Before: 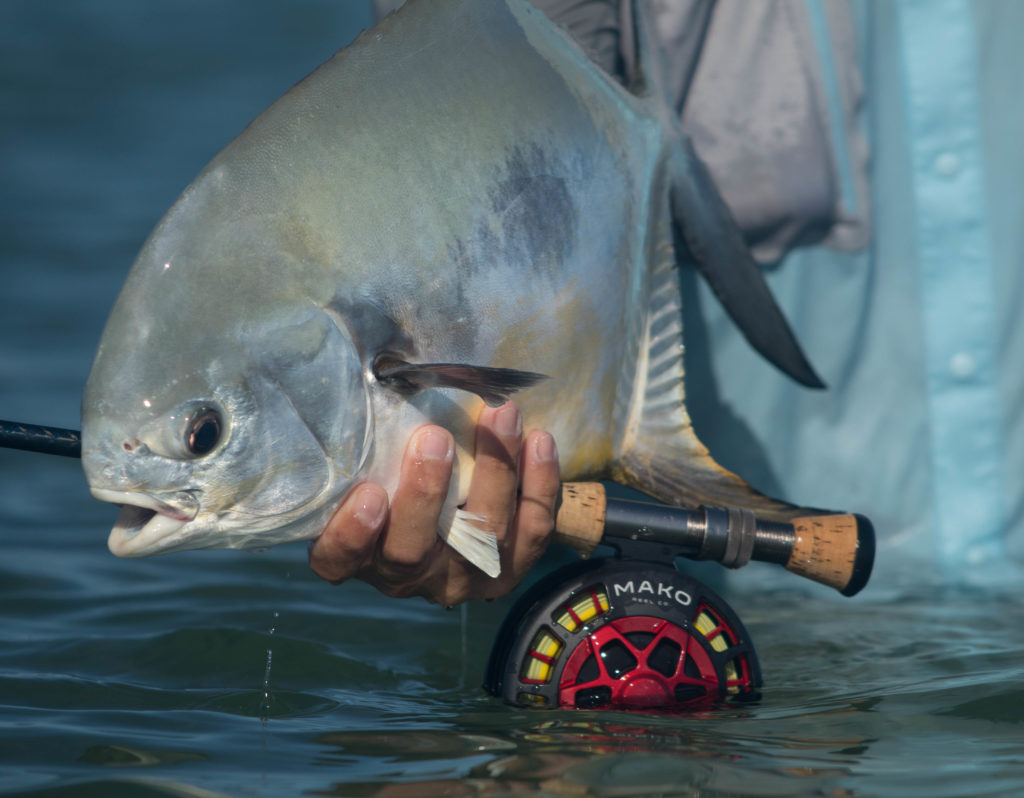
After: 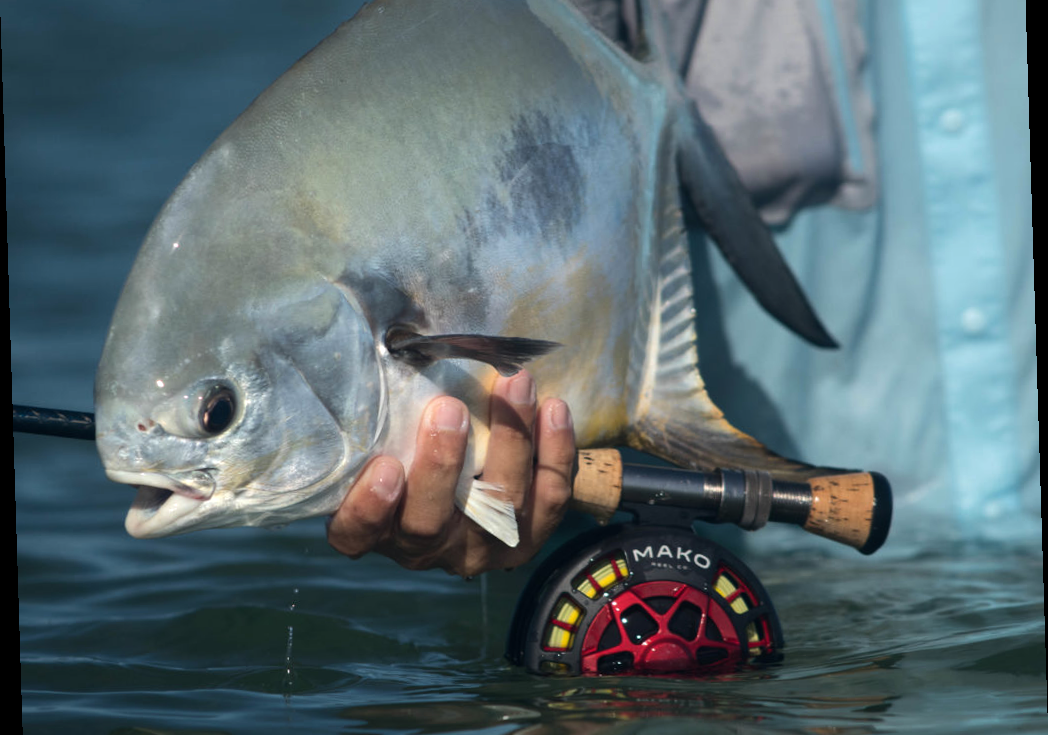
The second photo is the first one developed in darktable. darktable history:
crop and rotate: top 5.609%, bottom 5.609%
rotate and perspective: rotation -1.77°, lens shift (horizontal) 0.004, automatic cropping off
tone equalizer: -8 EV -0.417 EV, -7 EV -0.389 EV, -6 EV -0.333 EV, -5 EV -0.222 EV, -3 EV 0.222 EV, -2 EV 0.333 EV, -1 EV 0.389 EV, +0 EV 0.417 EV, edges refinement/feathering 500, mask exposure compensation -1.57 EV, preserve details no
